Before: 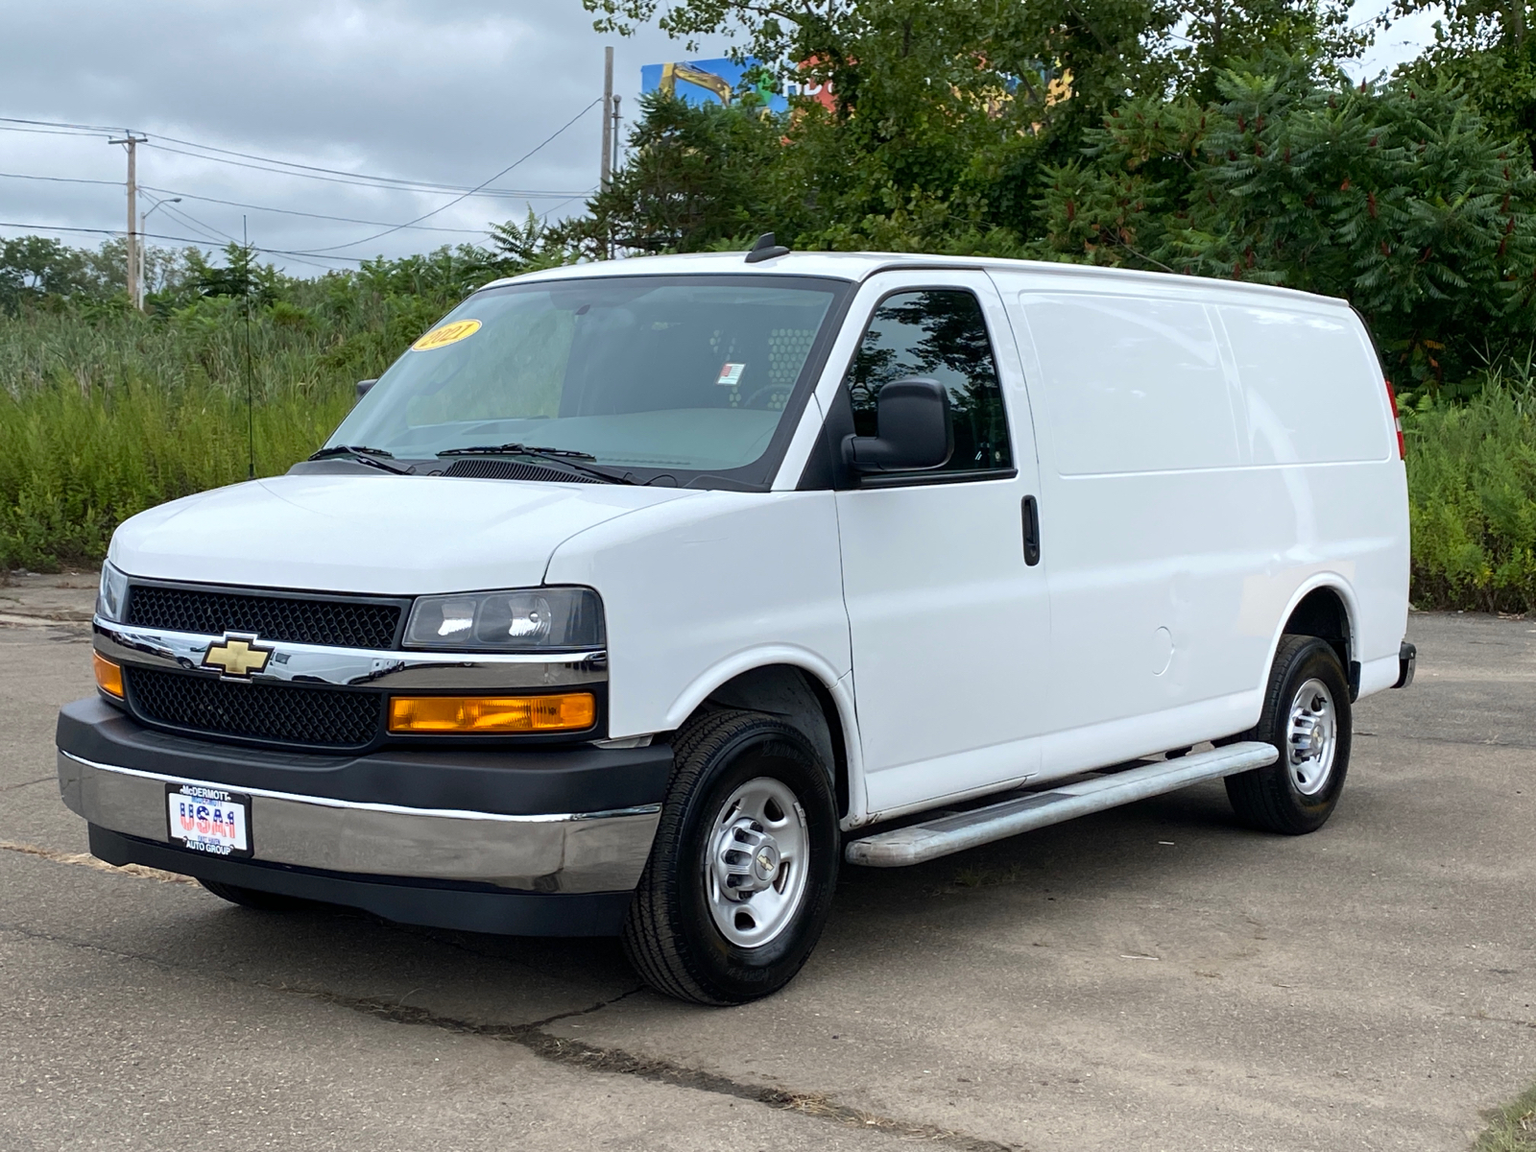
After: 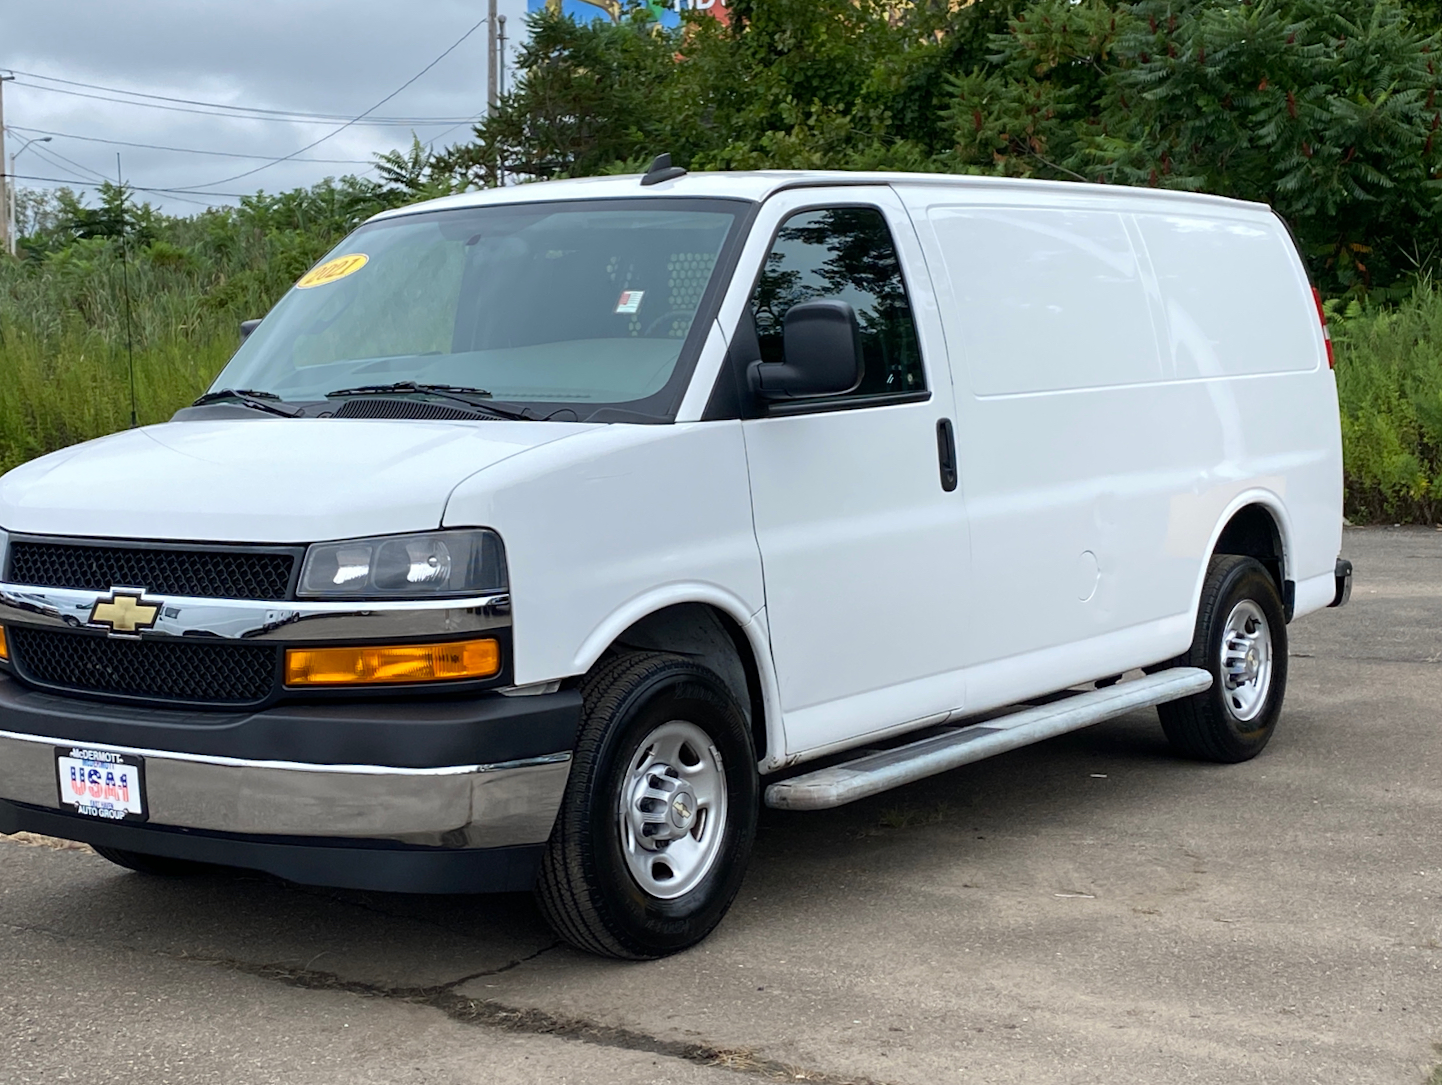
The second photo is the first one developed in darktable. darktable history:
crop and rotate: angle 1.83°, left 6.067%, top 5.703%
